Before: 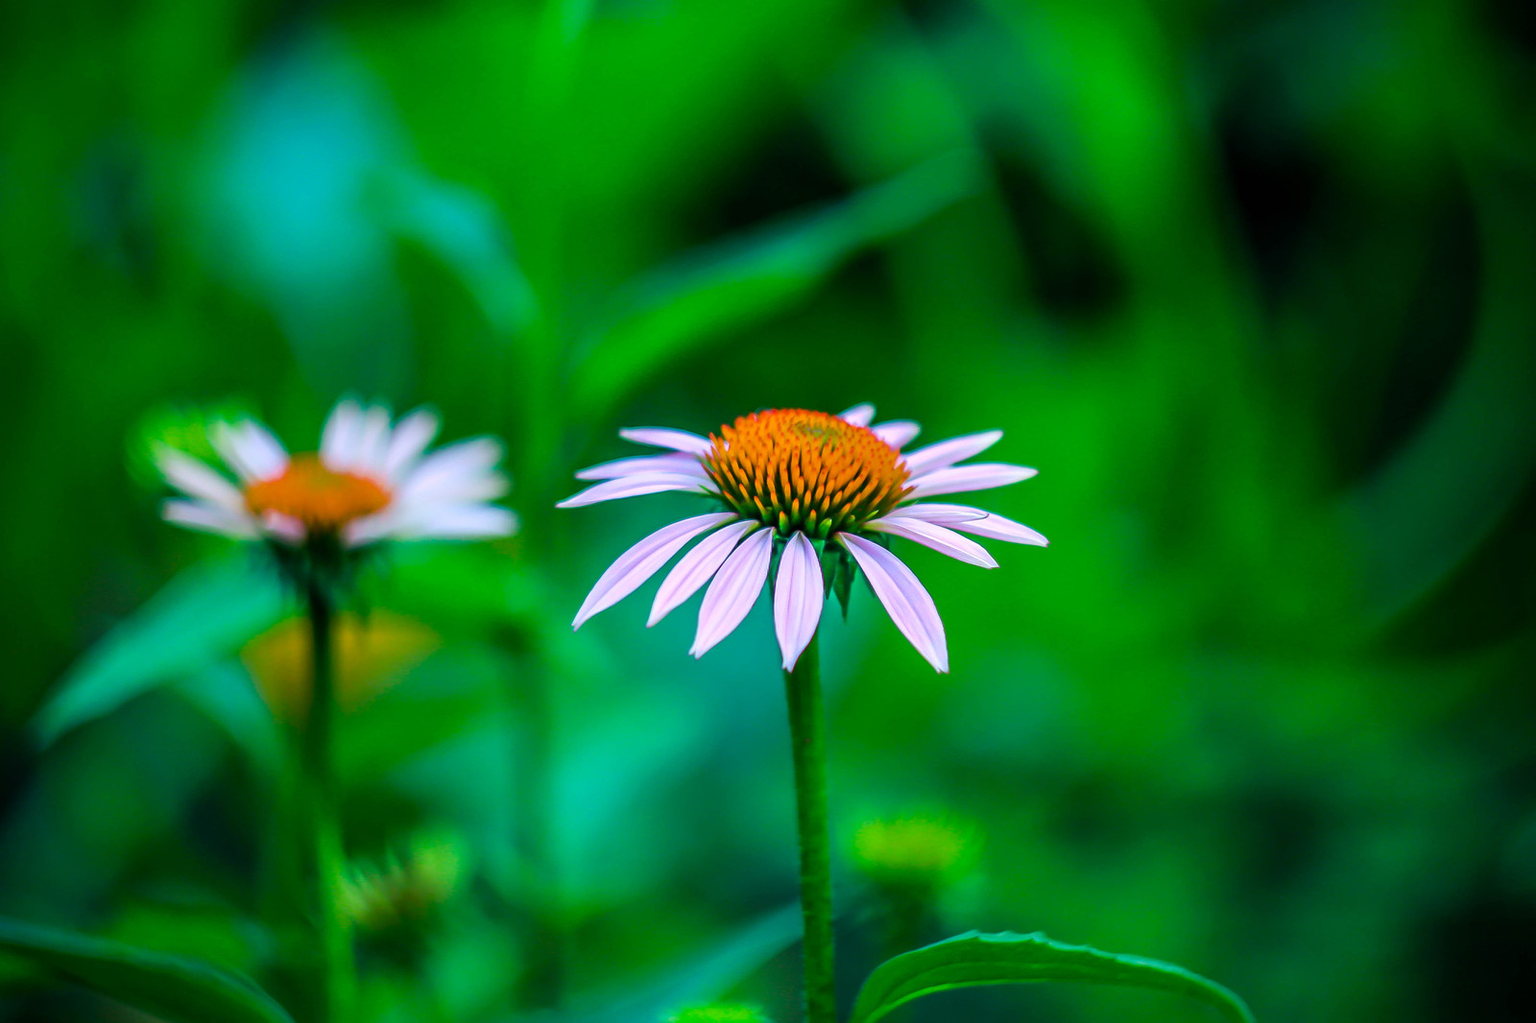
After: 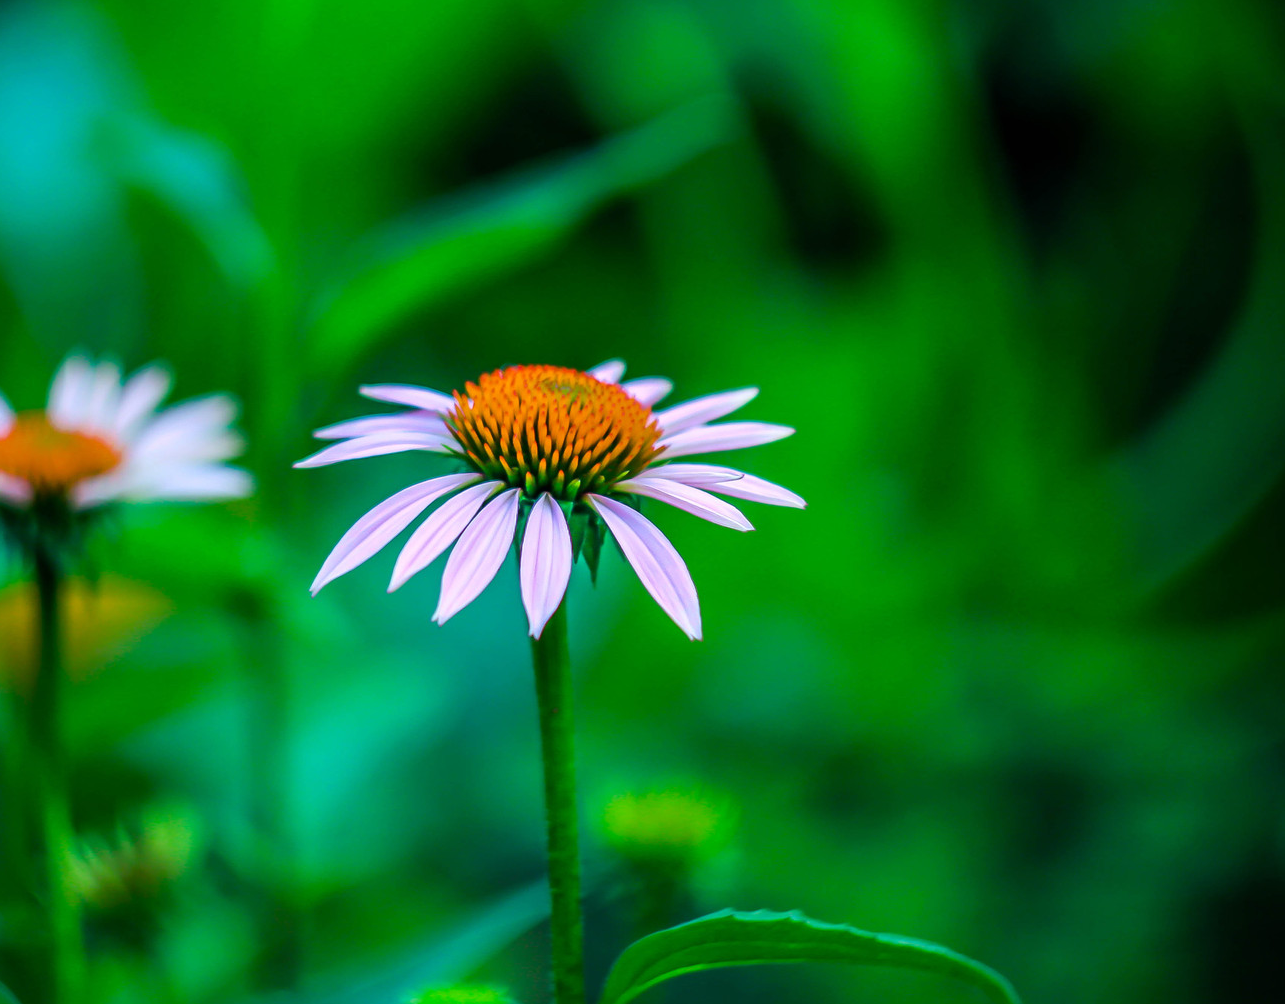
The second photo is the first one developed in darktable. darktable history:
crop and rotate: left 17.921%, top 5.794%, right 1.709%
